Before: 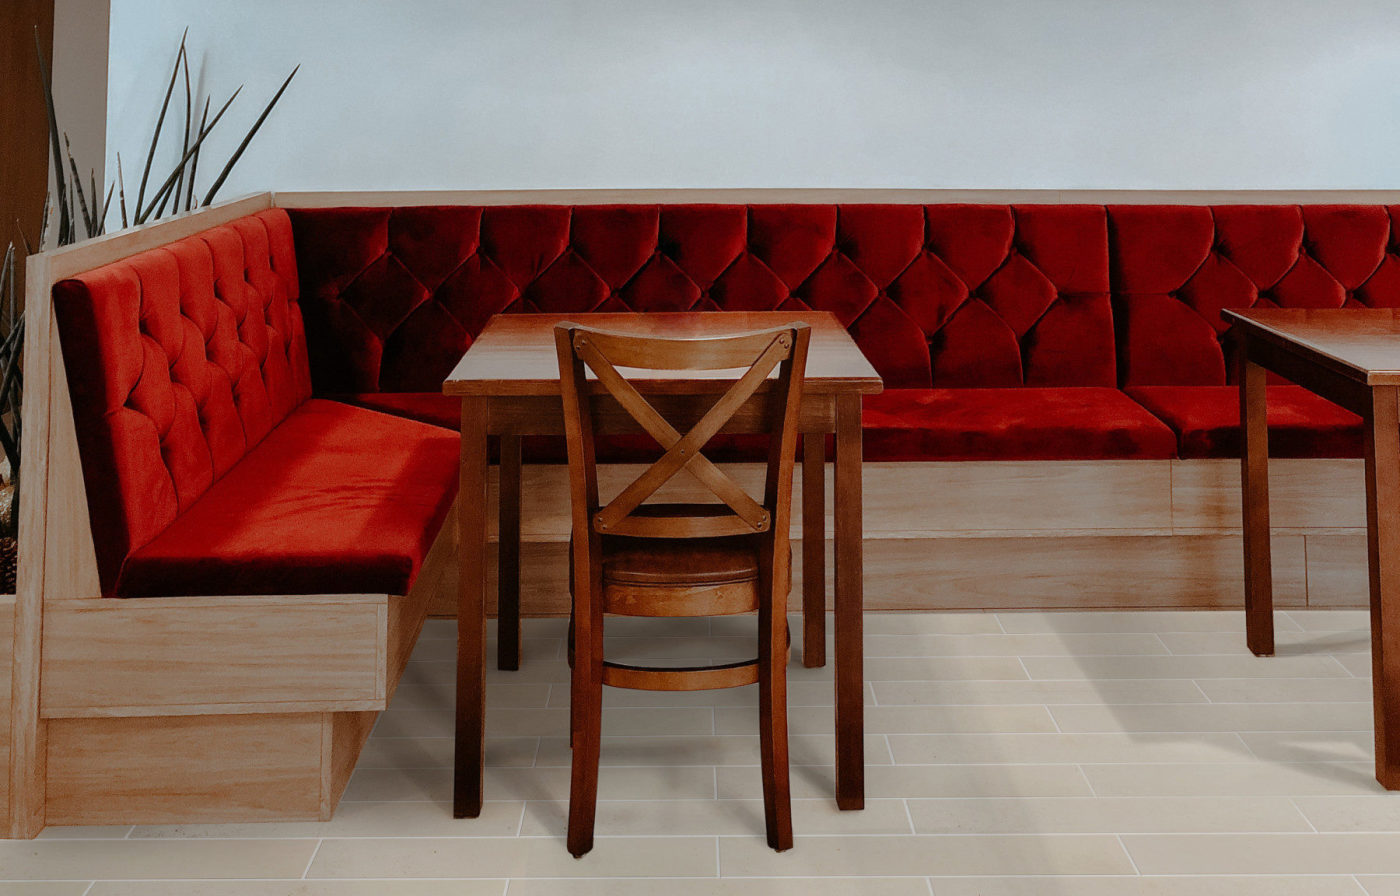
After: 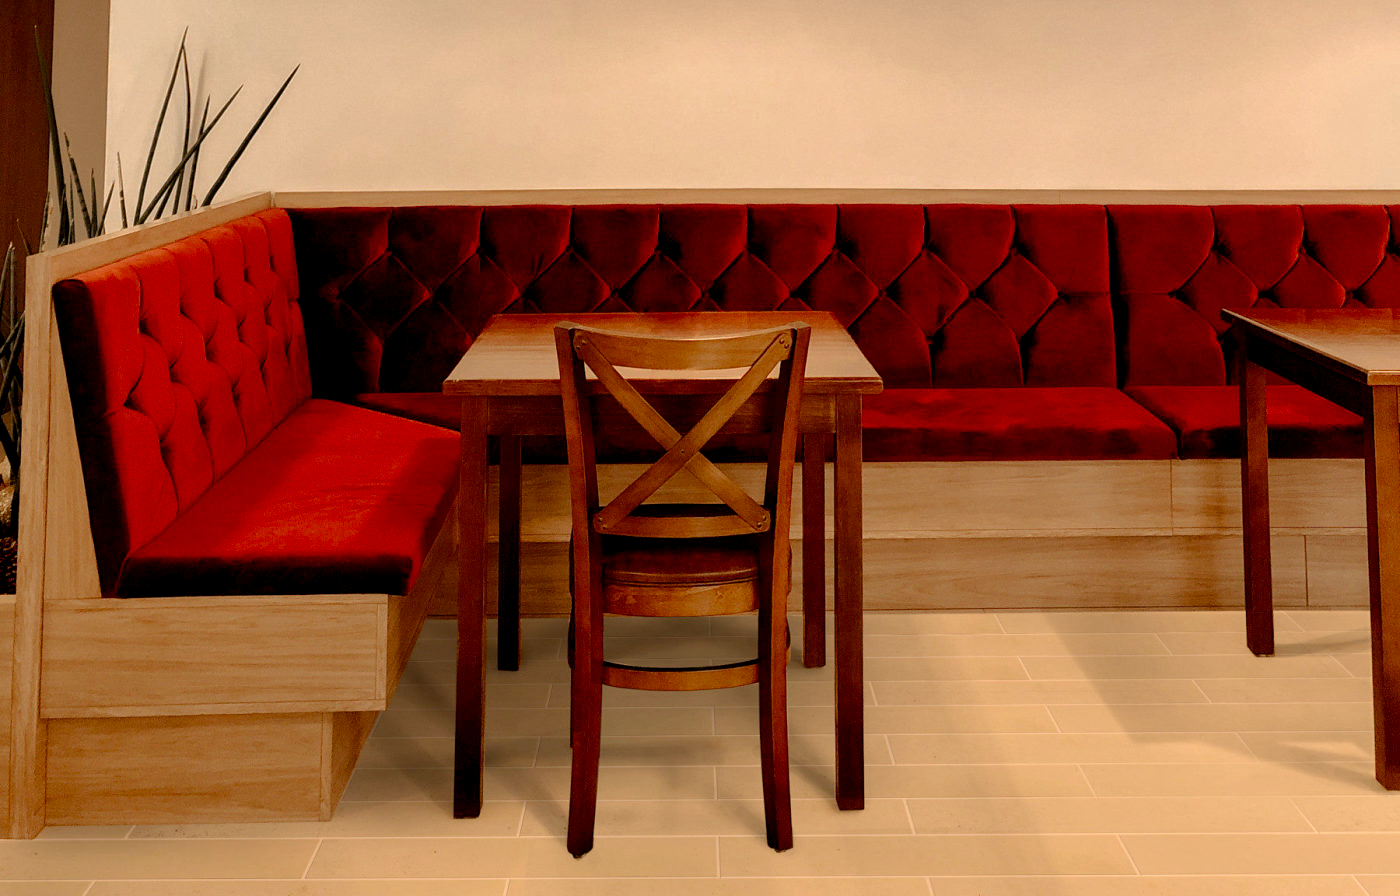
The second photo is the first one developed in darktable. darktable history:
exposure: black level correction 0.007, exposure 0.158 EV, compensate exposure bias true, compensate highlight preservation false
color correction: highlights a* 18.13, highlights b* 35.69, shadows a* 1.14, shadows b* 6.03, saturation 1.01
